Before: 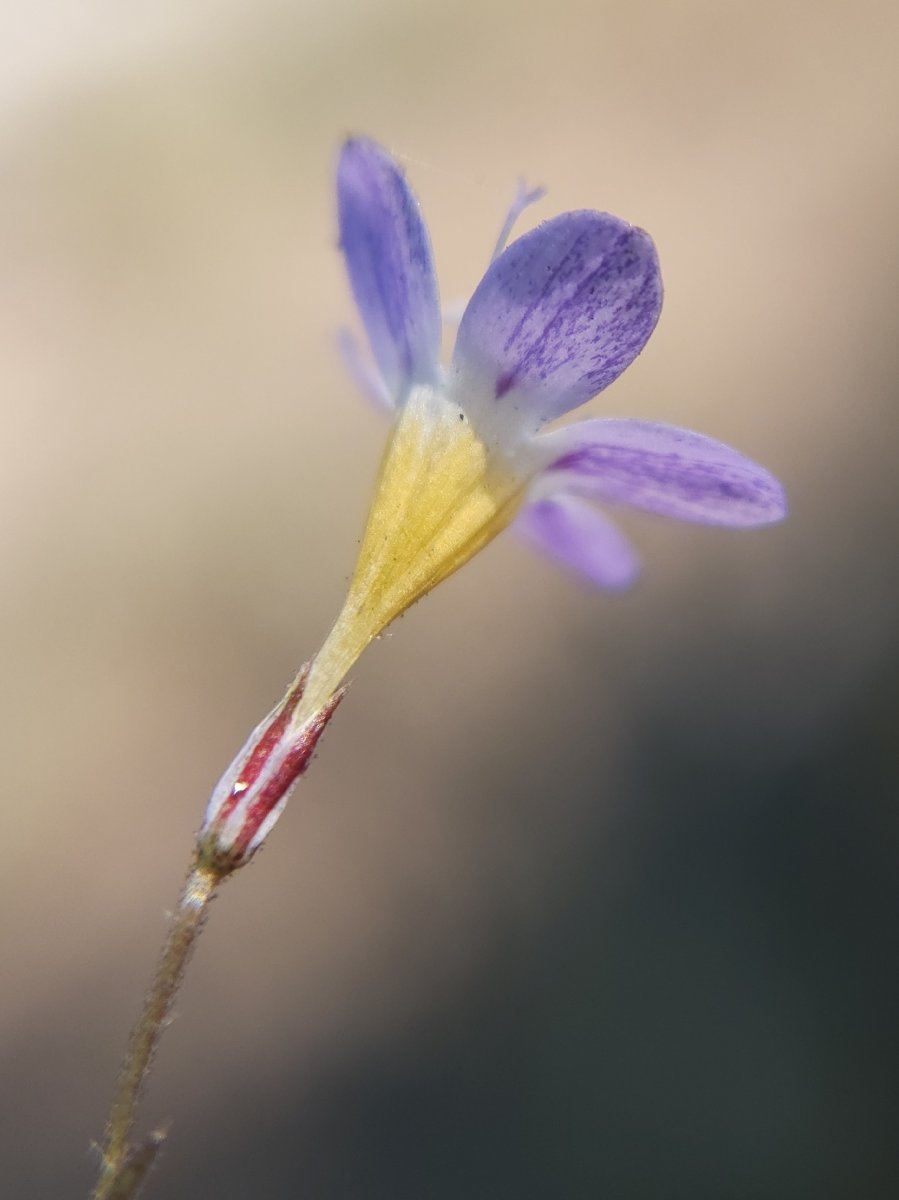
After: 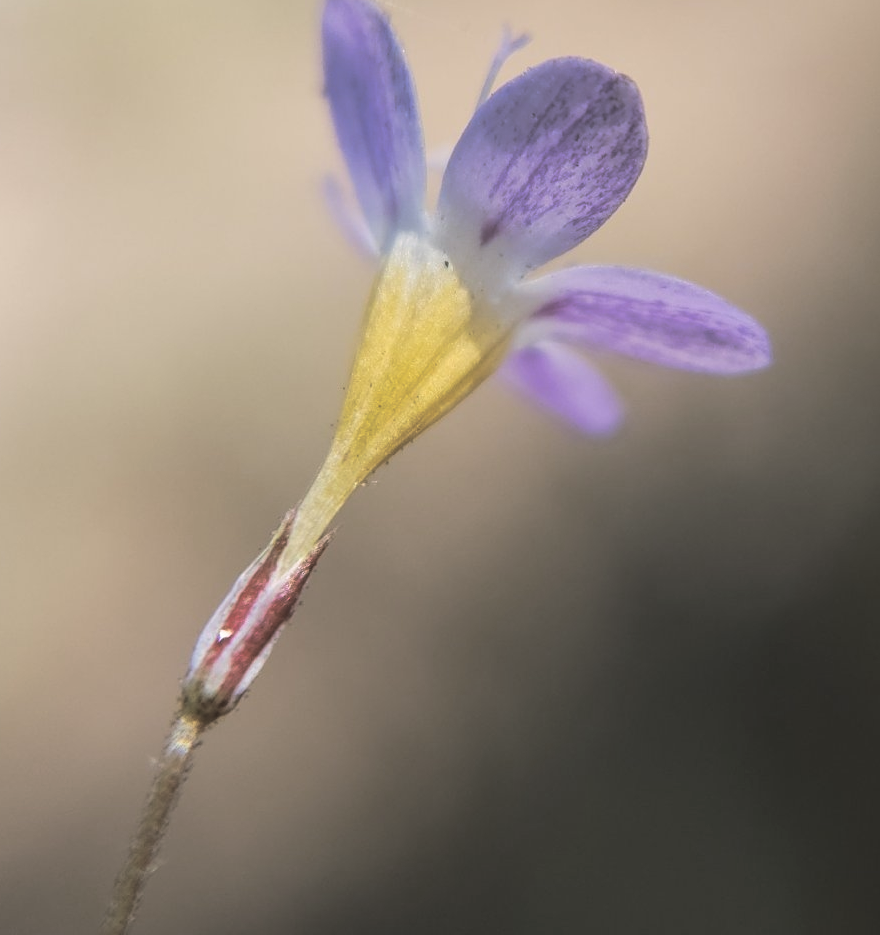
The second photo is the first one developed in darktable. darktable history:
crop and rotate: left 1.814%, top 12.818%, right 0.25%, bottom 9.225%
split-toning: shadows › hue 46.8°, shadows › saturation 0.17, highlights › hue 316.8°, highlights › saturation 0.27, balance -51.82
